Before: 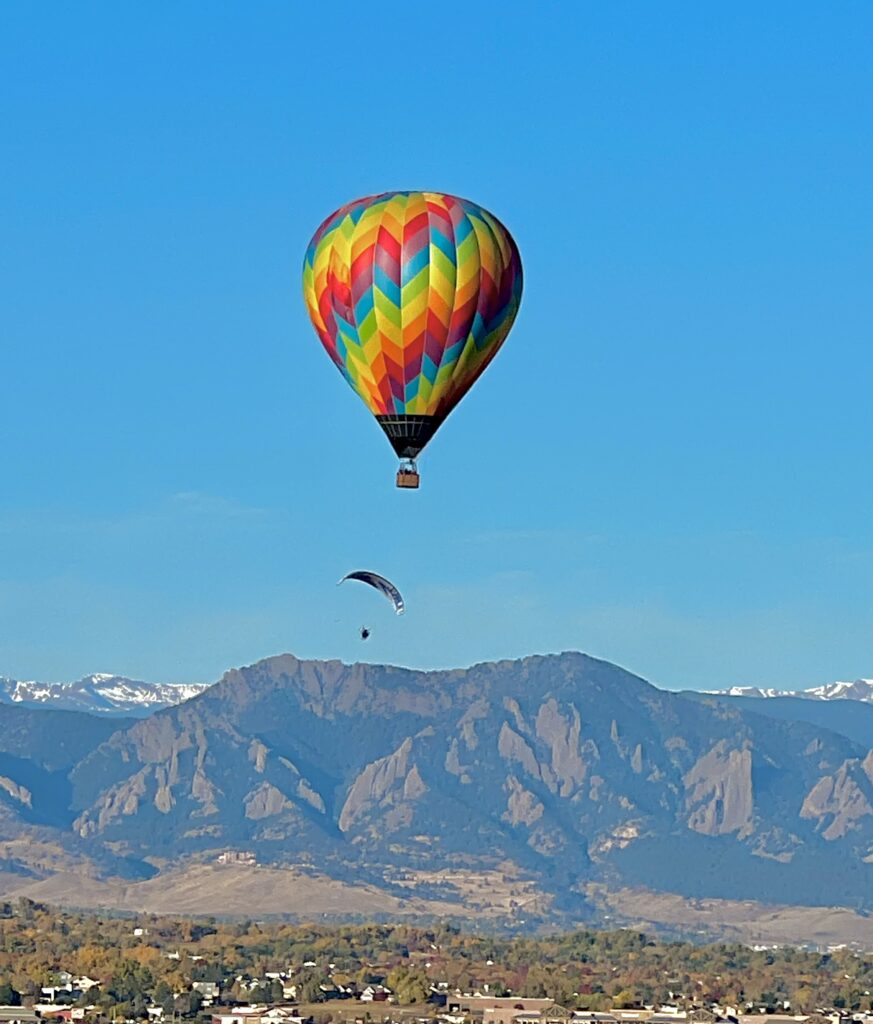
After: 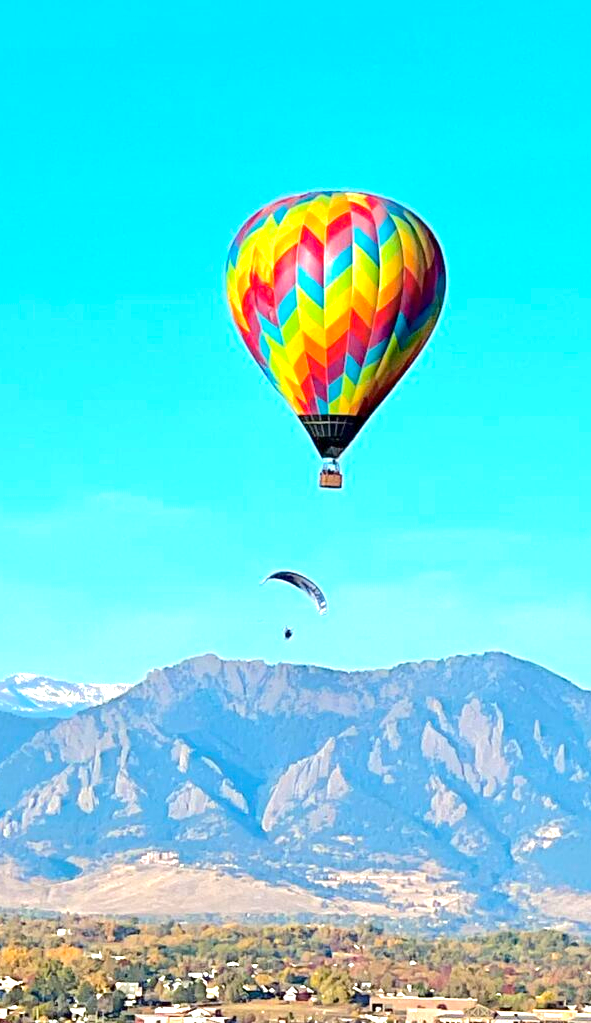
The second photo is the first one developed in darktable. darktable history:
exposure: exposure 1.246 EV, compensate exposure bias true, compensate highlight preservation false
crop and rotate: left 8.902%, right 23.385%
